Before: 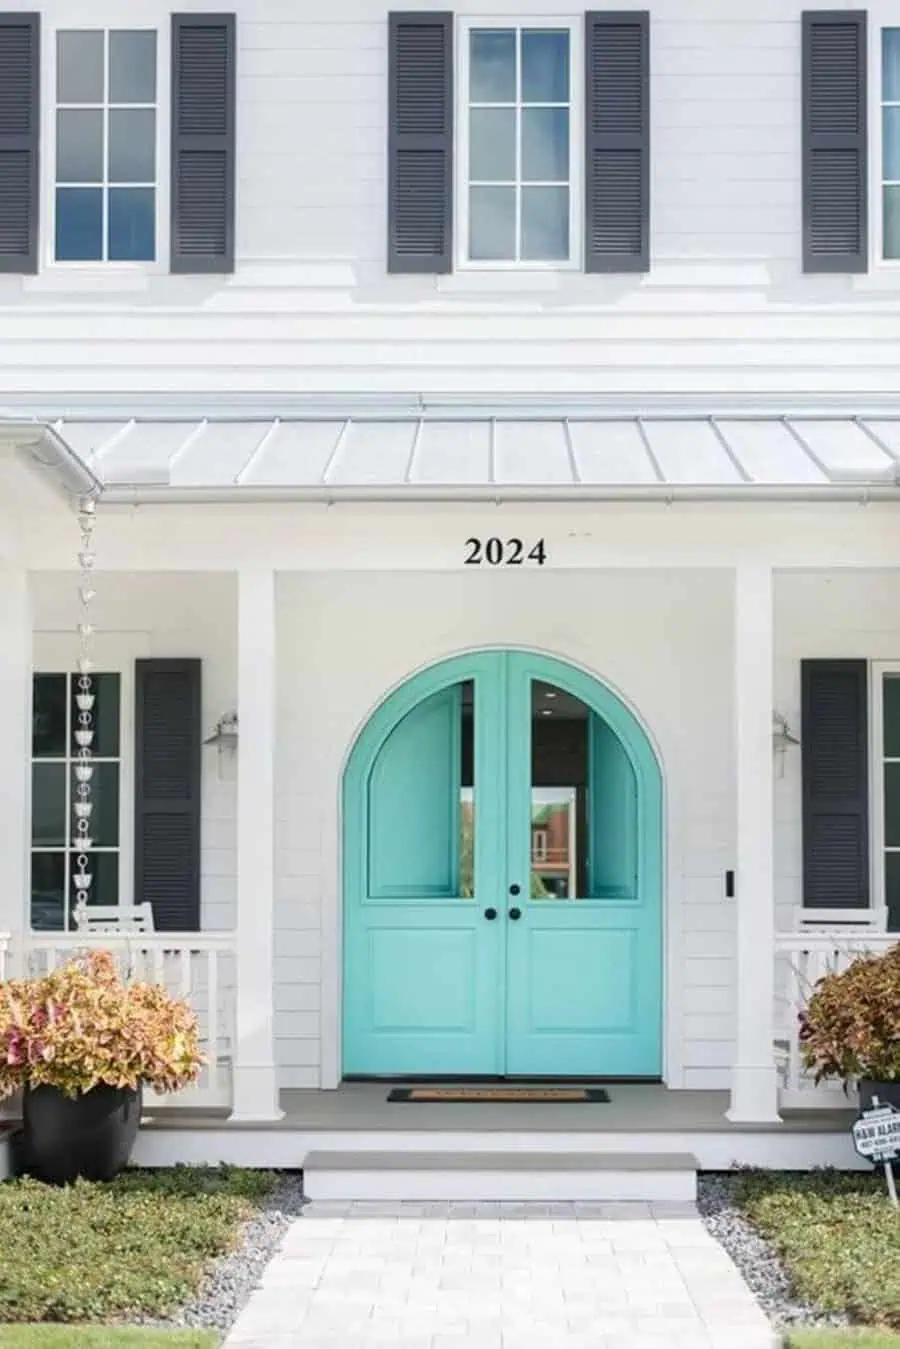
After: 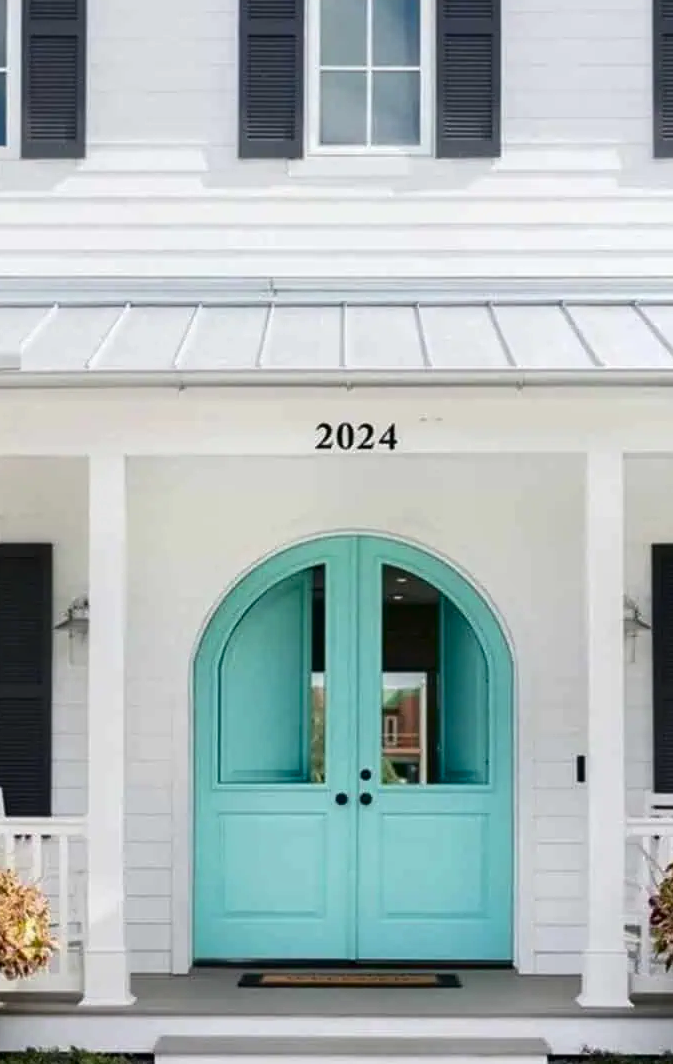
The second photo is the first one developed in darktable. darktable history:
crop: left 16.656%, top 8.549%, right 8.472%, bottom 12.575%
tone equalizer: -7 EV 0.13 EV
tone curve: curves: ch0 [(0, 0) (0.153, 0.056) (1, 1)], color space Lab, independent channels, preserve colors none
